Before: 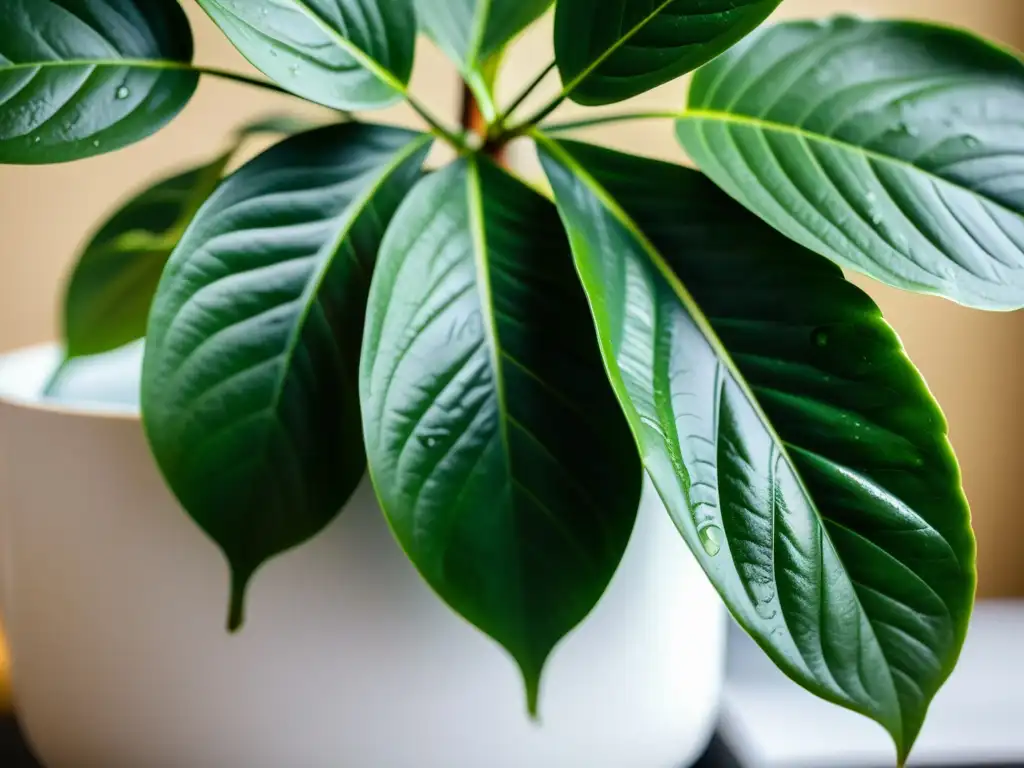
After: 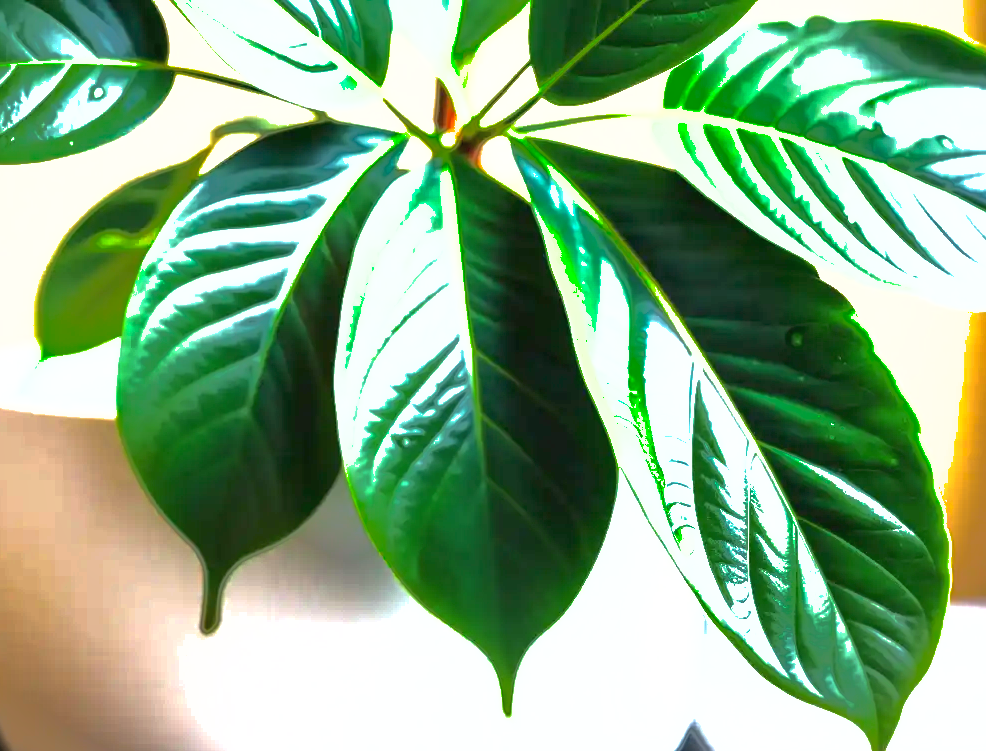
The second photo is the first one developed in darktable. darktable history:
crop and rotate: left 2.503%, right 1.112%, bottom 2.151%
exposure: black level correction 0, exposure 1.675 EV, compensate exposure bias true, compensate highlight preservation false
shadows and highlights: shadows 37.94, highlights -74.32
